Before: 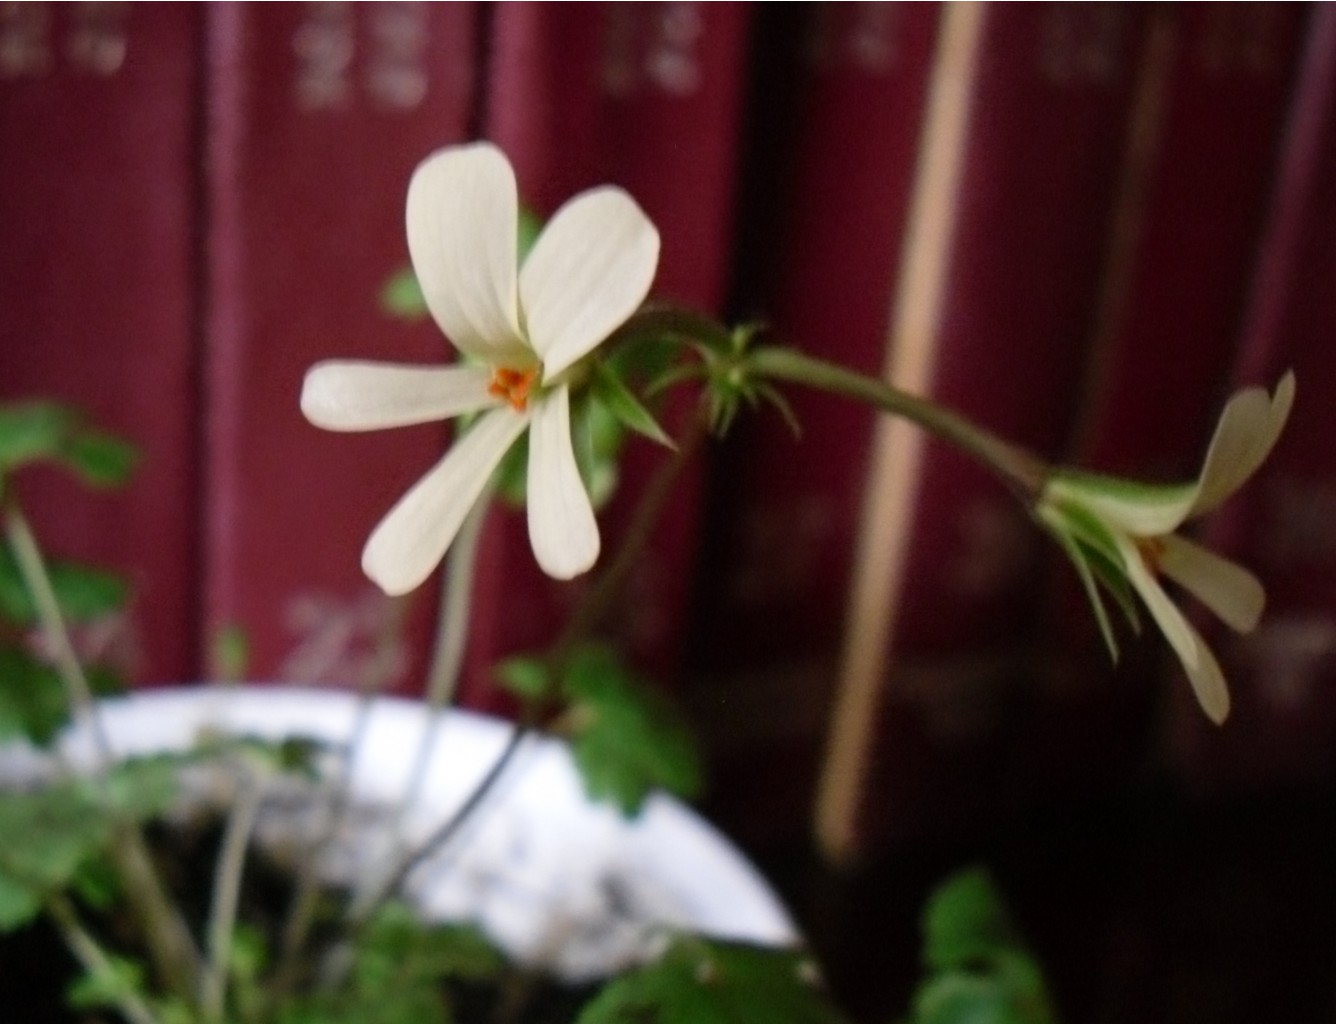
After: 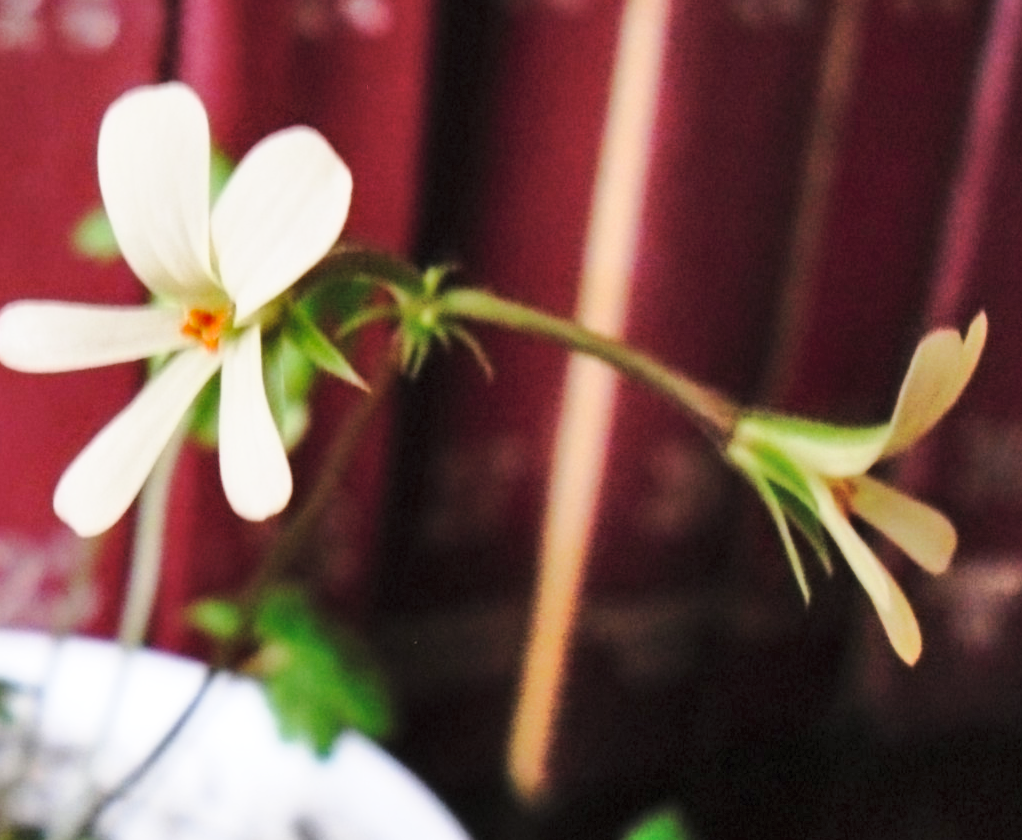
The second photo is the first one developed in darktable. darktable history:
crop: left 23.095%, top 5.827%, bottom 11.854%
contrast brightness saturation: brightness 0.15
base curve: curves: ch0 [(0, 0) (0.028, 0.03) (0.121, 0.232) (0.46, 0.748) (0.859, 0.968) (1, 1)], preserve colors none
shadows and highlights: soften with gaussian
